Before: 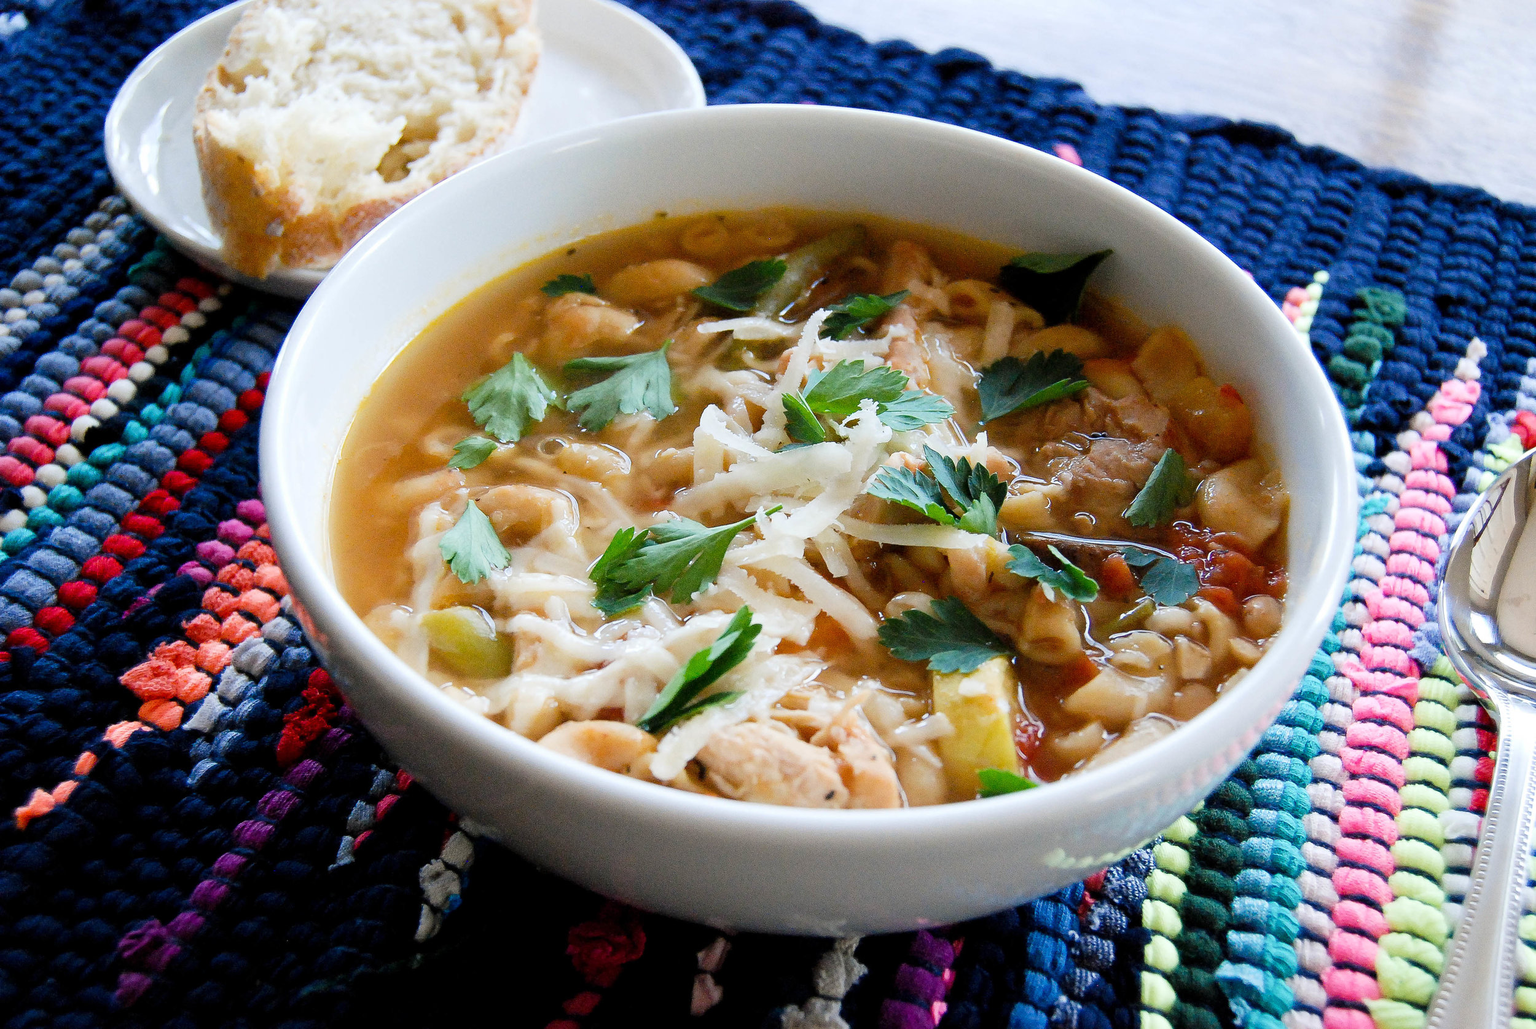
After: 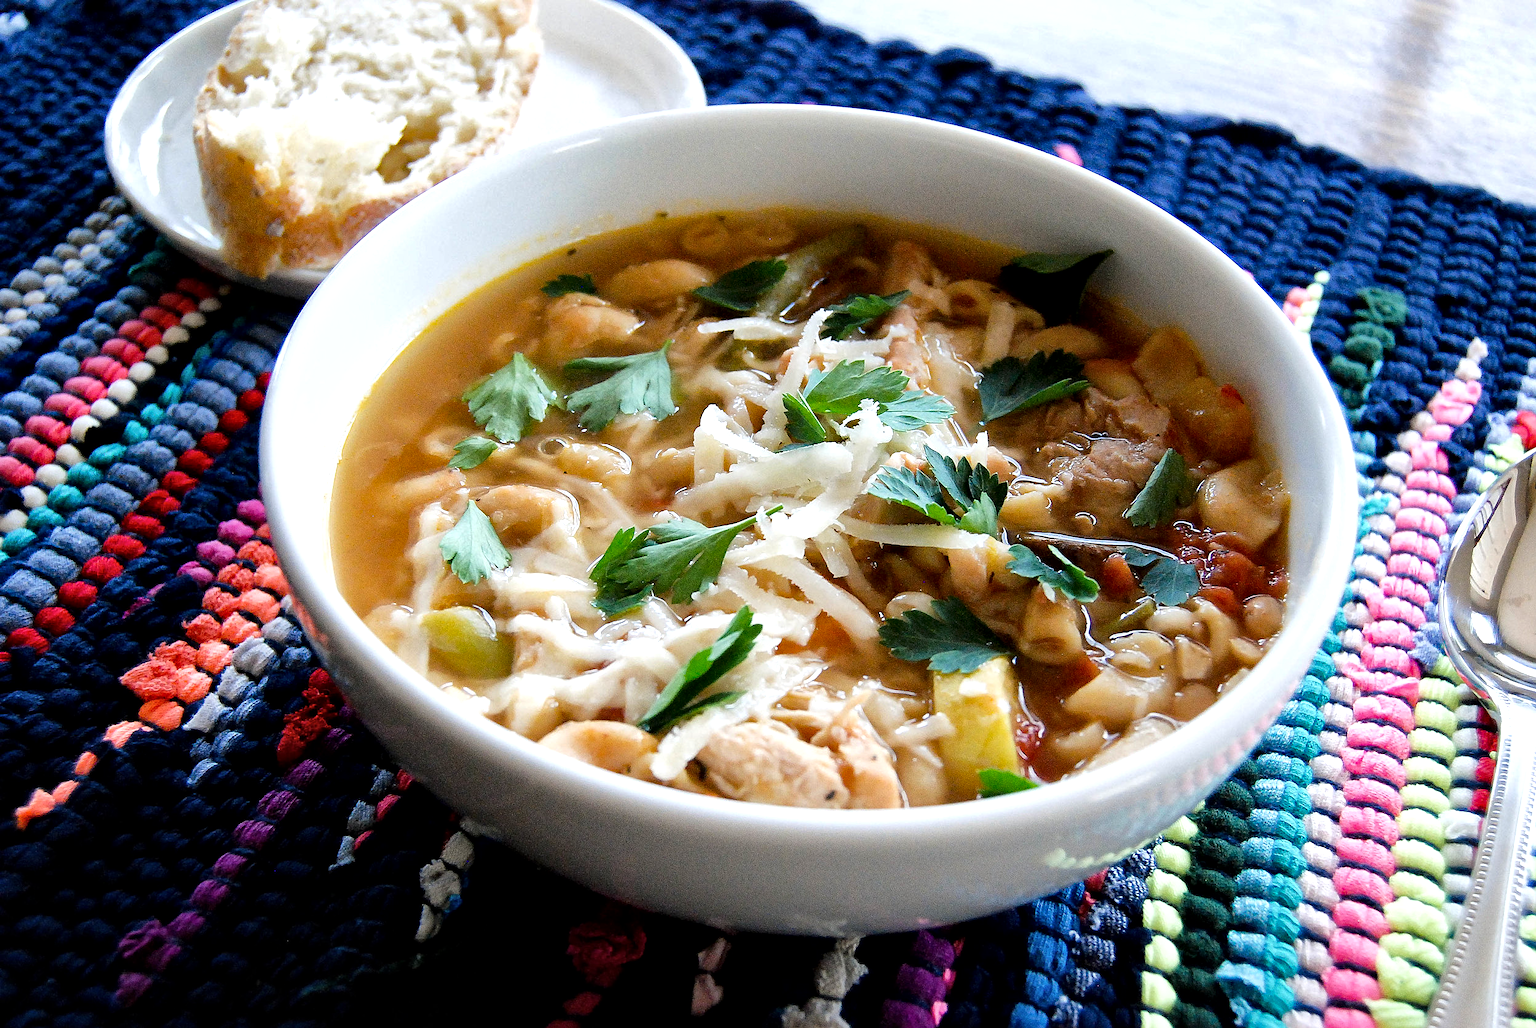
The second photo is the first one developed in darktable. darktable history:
local contrast: mode bilateral grid, contrast 20, coarseness 50, detail 141%, midtone range 0.2
shadows and highlights: shadows -20.22, white point adjustment -2.03, highlights -34.77
exposure: compensate highlight preservation false
tone equalizer: -8 EV -0.377 EV, -7 EV -0.364 EV, -6 EV -0.366 EV, -5 EV -0.22 EV, -3 EV 0.225 EV, -2 EV 0.343 EV, -1 EV 0.382 EV, +0 EV 0.398 EV, smoothing diameter 2.22%, edges refinement/feathering 18.77, mask exposure compensation -1.57 EV, filter diffusion 5
sharpen: amount 0.212
